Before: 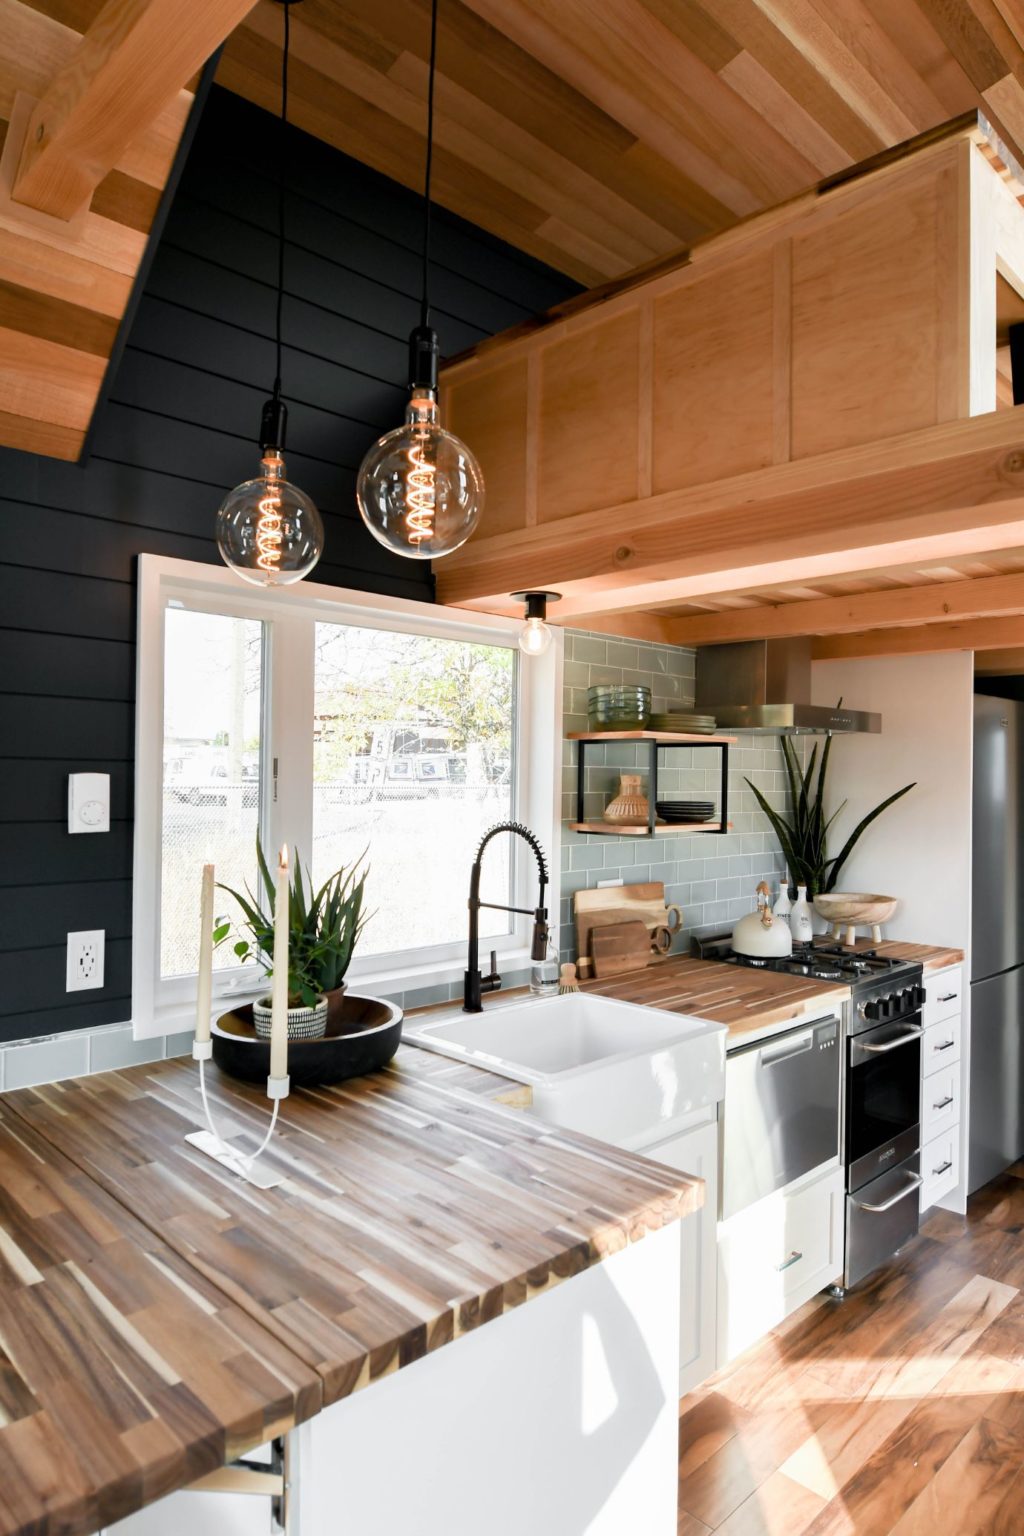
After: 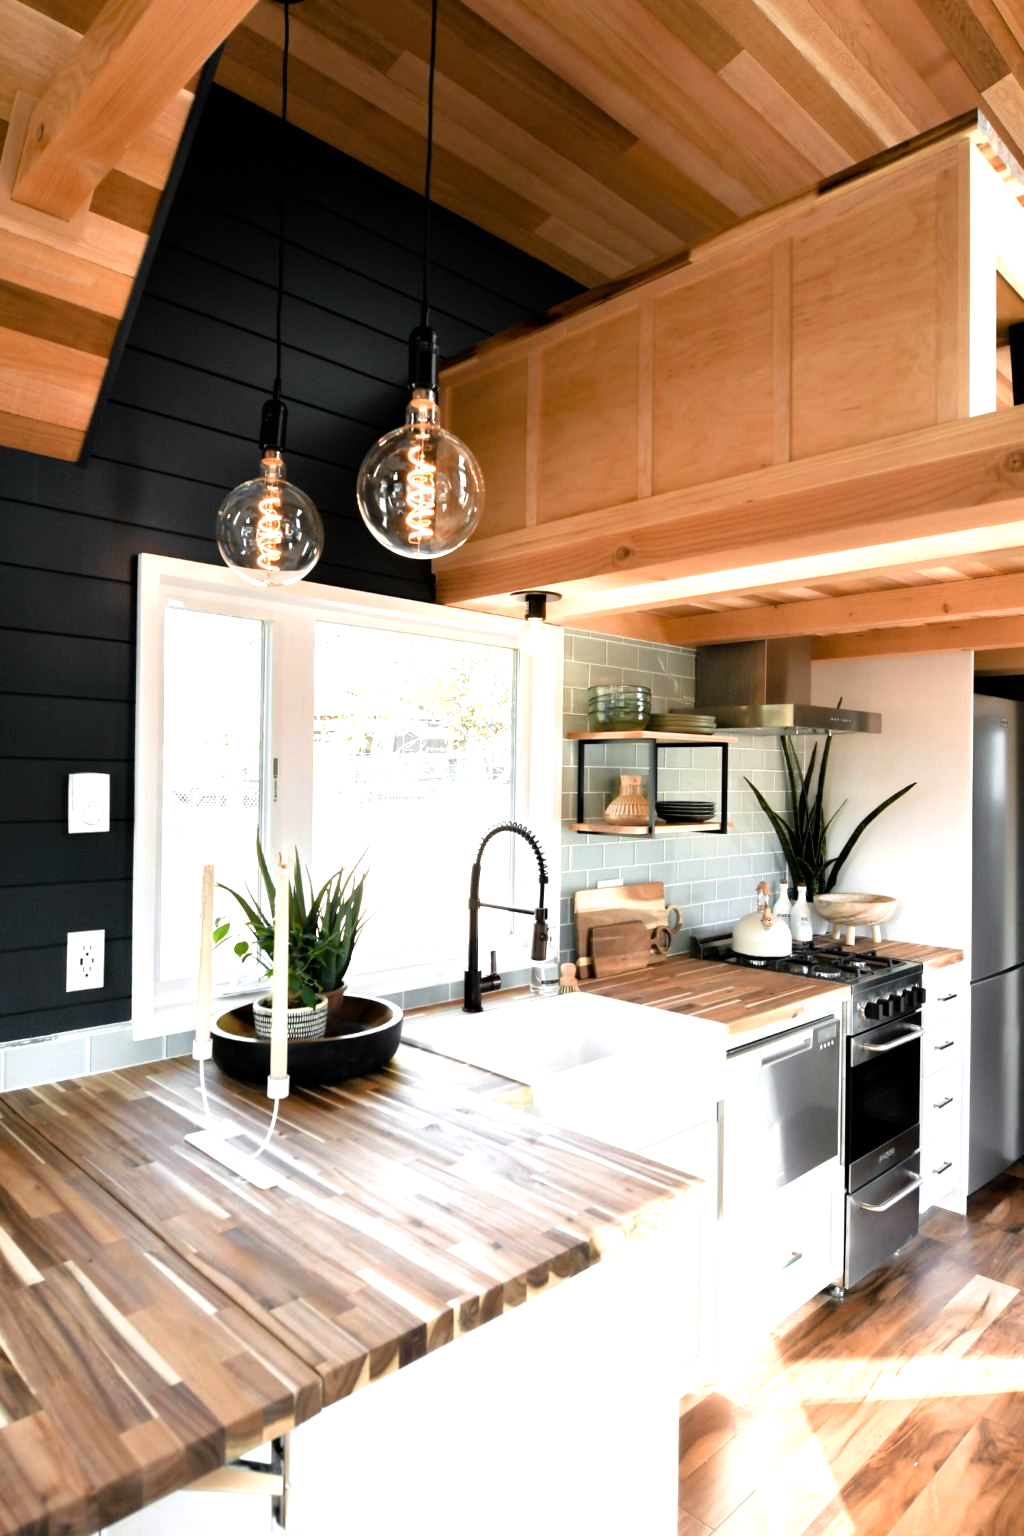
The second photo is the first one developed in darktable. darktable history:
tone equalizer: -8 EV -0.732 EV, -7 EV -0.722 EV, -6 EV -0.595 EV, -5 EV -0.376 EV, -3 EV 0.384 EV, -2 EV 0.6 EV, -1 EV 0.678 EV, +0 EV 0.752 EV
